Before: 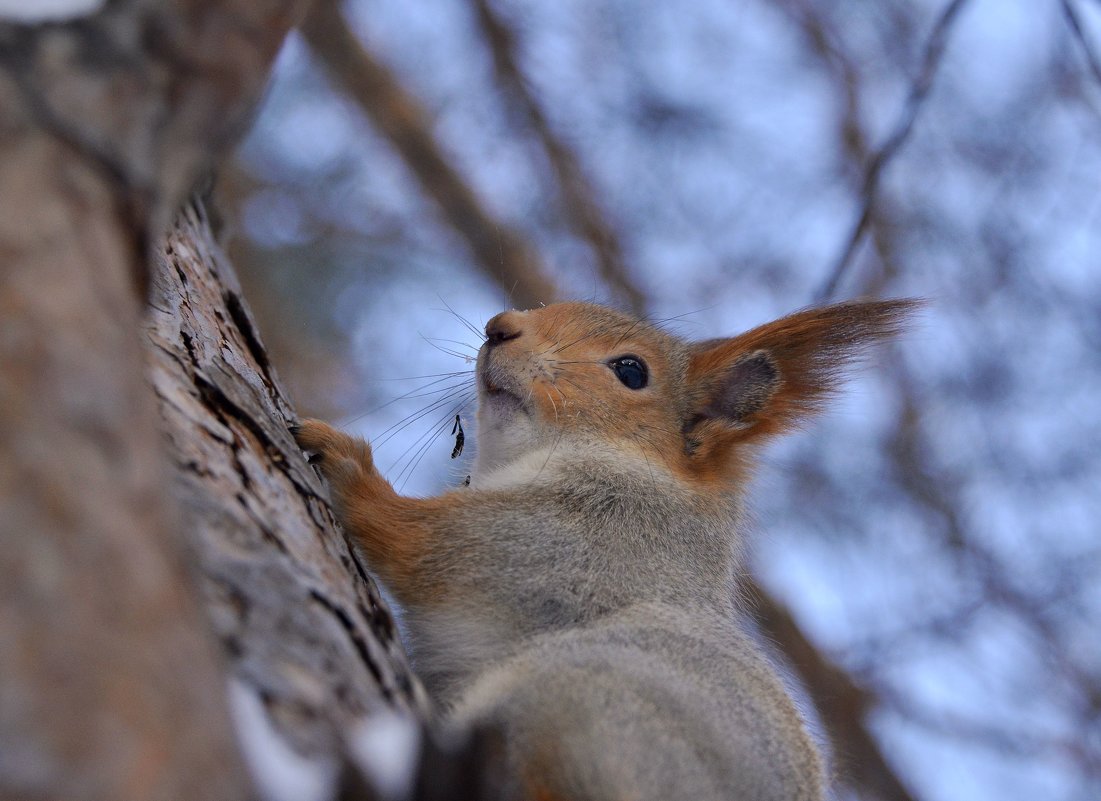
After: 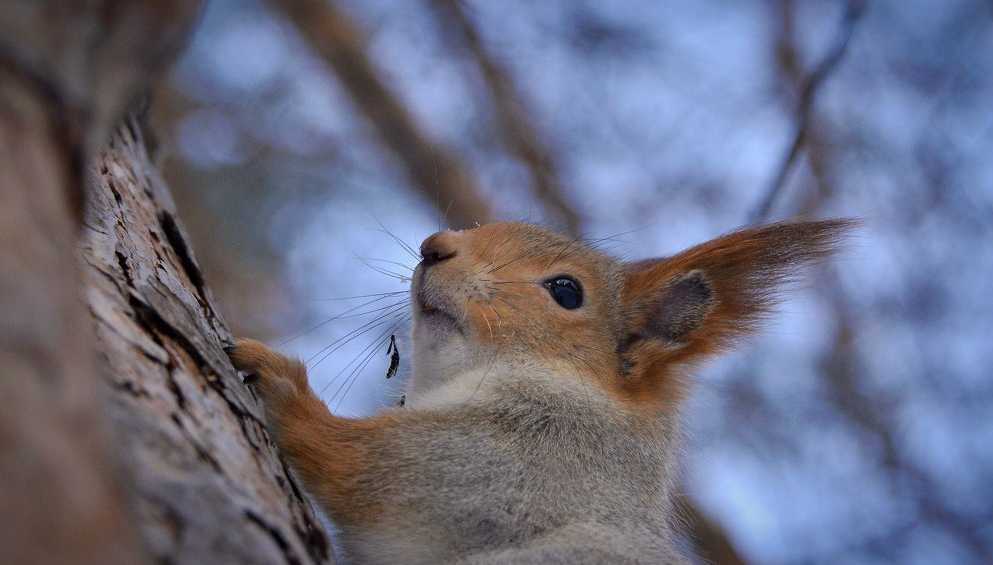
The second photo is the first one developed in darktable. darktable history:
vignetting: saturation 0.374, automatic ratio true, unbound false
exposure: exposure -0.047 EV, compensate exposure bias true, compensate highlight preservation false
shadows and highlights: shadows 29.44, highlights -29.49, low approximation 0.01, soften with gaussian
crop: left 5.991%, top 10.013%, right 3.728%, bottom 19.341%
